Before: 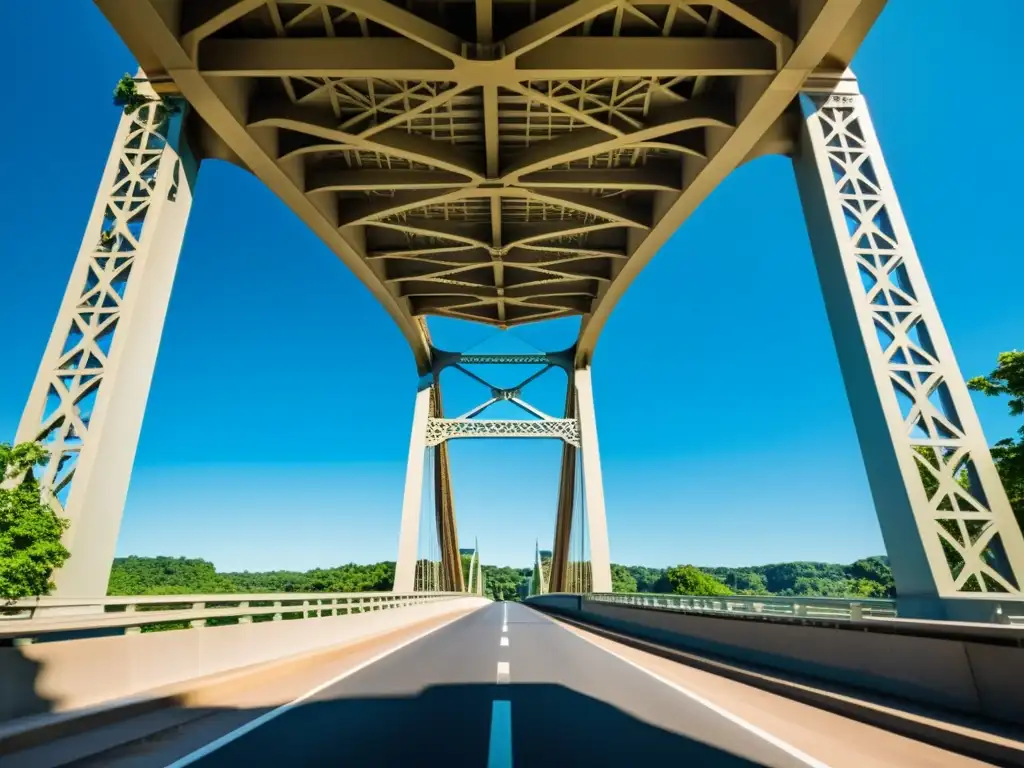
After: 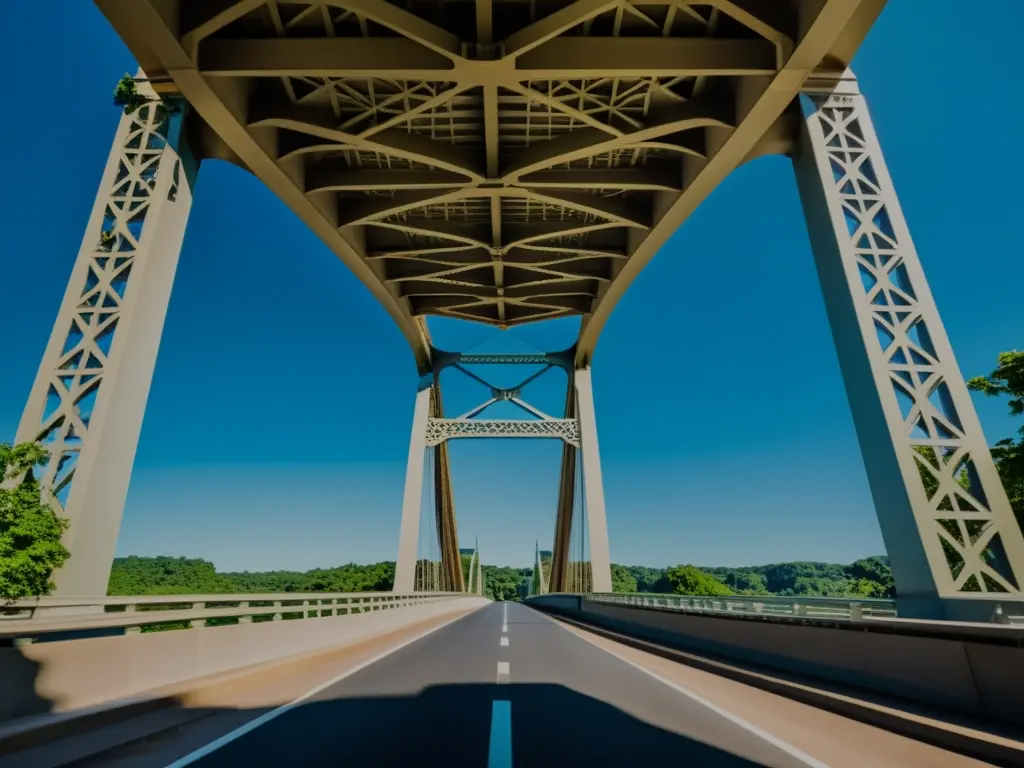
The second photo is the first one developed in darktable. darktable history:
exposure: black level correction 0, exposure 0.892 EV, compensate exposure bias true, compensate highlight preservation false
tone equalizer: -8 EV -1.98 EV, -7 EV -2 EV, -6 EV -1.99 EV, -5 EV -1.99 EV, -4 EV -1.96 EV, -3 EV -1.99 EV, -2 EV -1.99 EV, -1 EV -1.6 EV, +0 EV -1.97 EV
